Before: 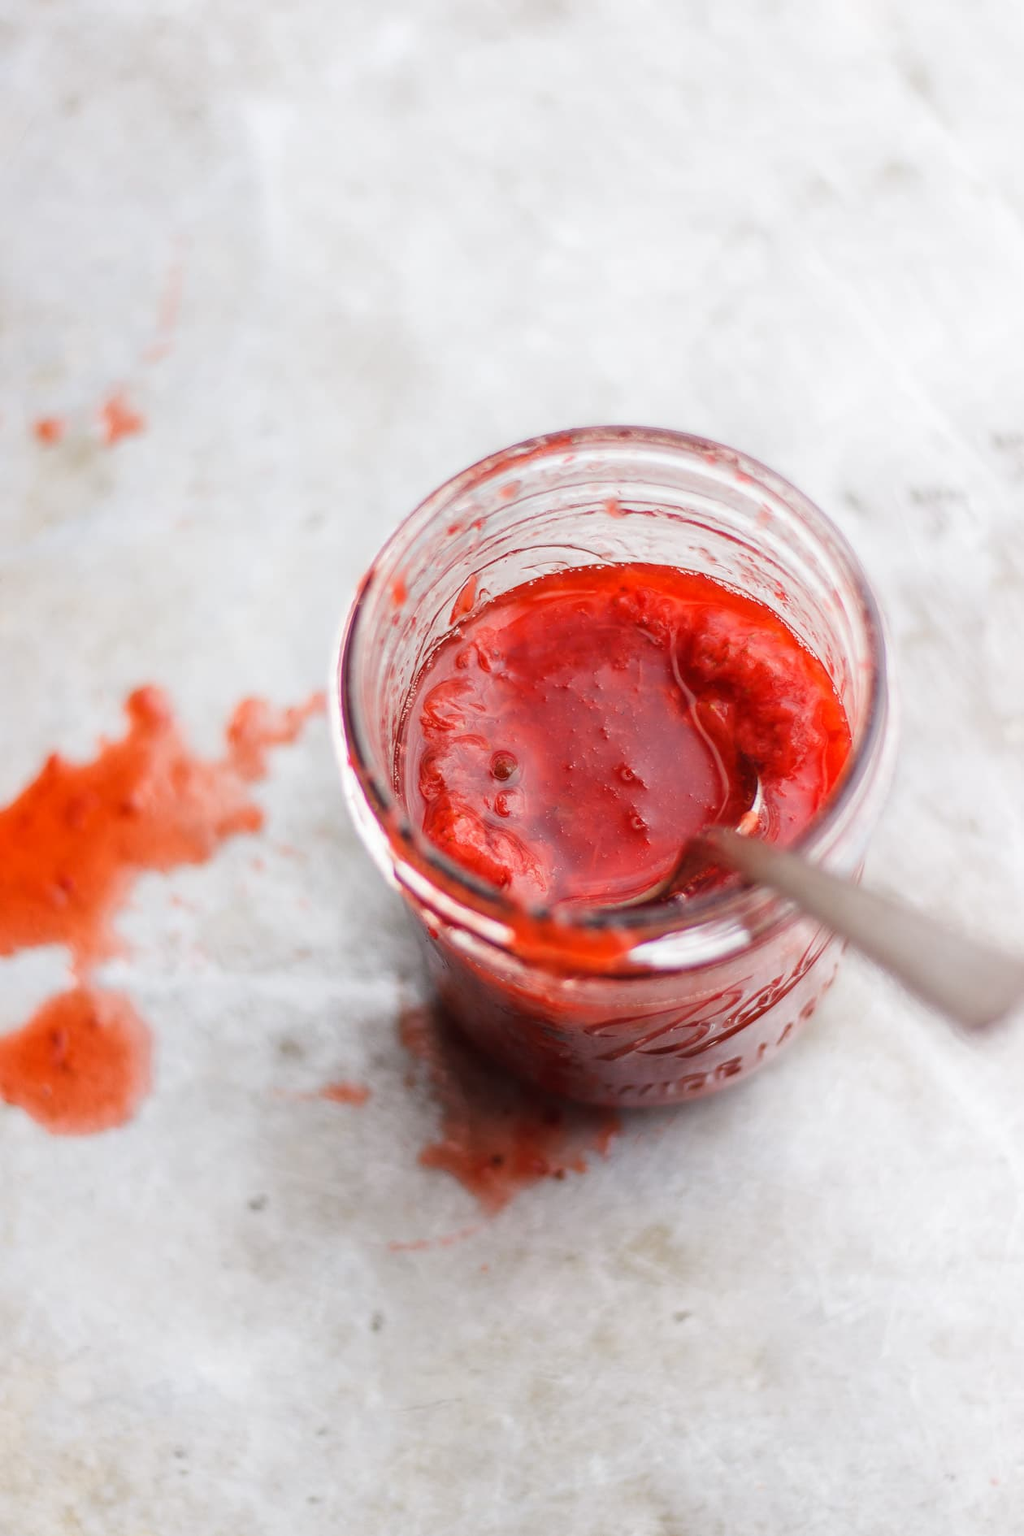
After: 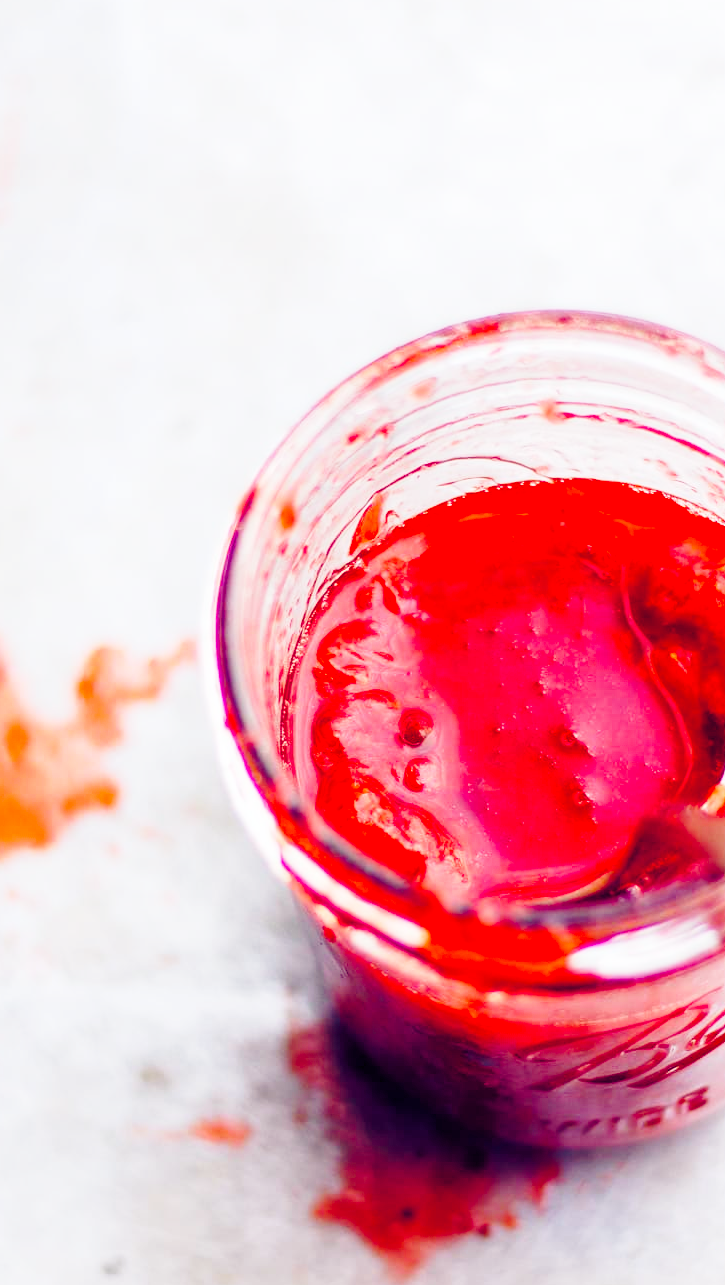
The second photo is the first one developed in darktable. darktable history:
base curve: curves: ch0 [(0, 0) (0.028, 0.03) (0.121, 0.232) (0.46, 0.748) (0.859, 0.968) (1, 1)], preserve colors none
crop: left 16.2%, top 11.325%, right 26.237%, bottom 20.656%
color balance rgb: global offset › luminance -0.273%, global offset › chroma 0.305%, global offset › hue 261.54°, linear chroma grading › global chroma 9.478%, perceptual saturation grading › global saturation 35.85%, perceptual saturation grading › shadows 35.922%
